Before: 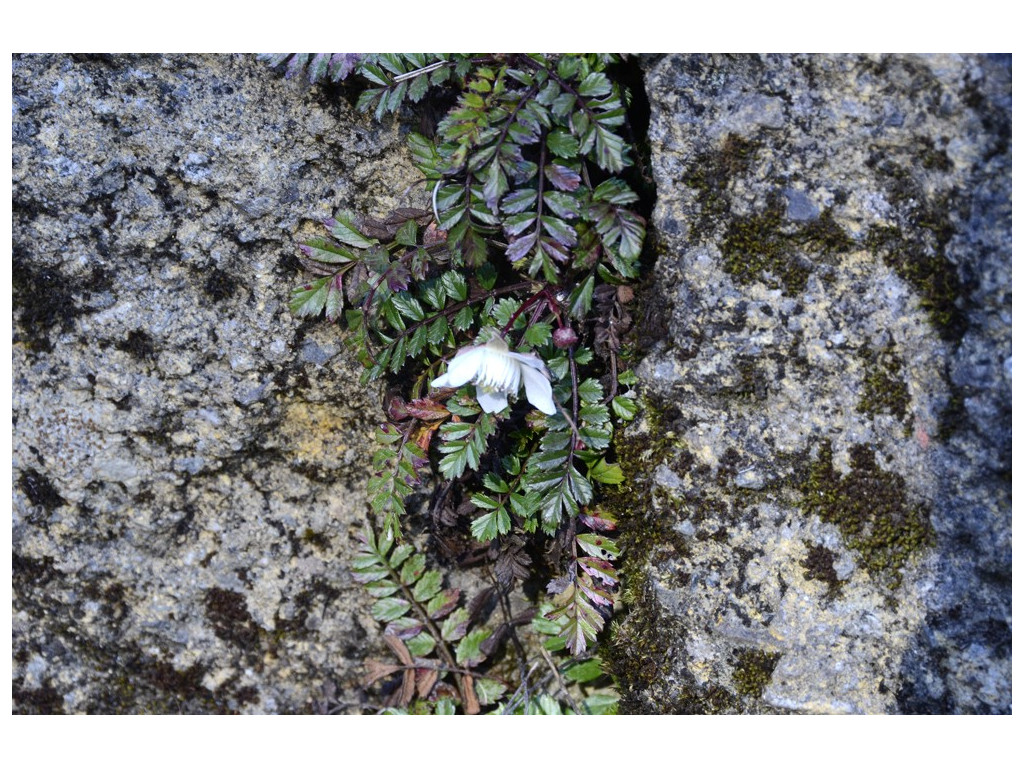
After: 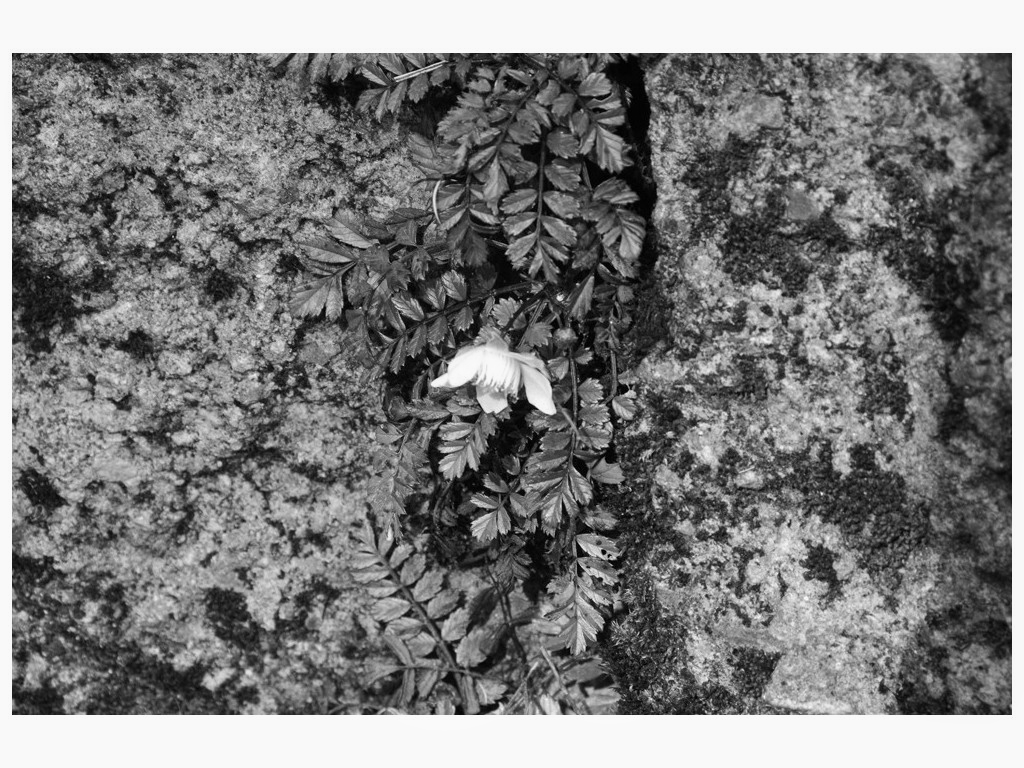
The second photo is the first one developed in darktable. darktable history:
monochrome: a 32, b 64, size 2.3
shadows and highlights: shadows 37.27, highlights -28.18, soften with gaussian
